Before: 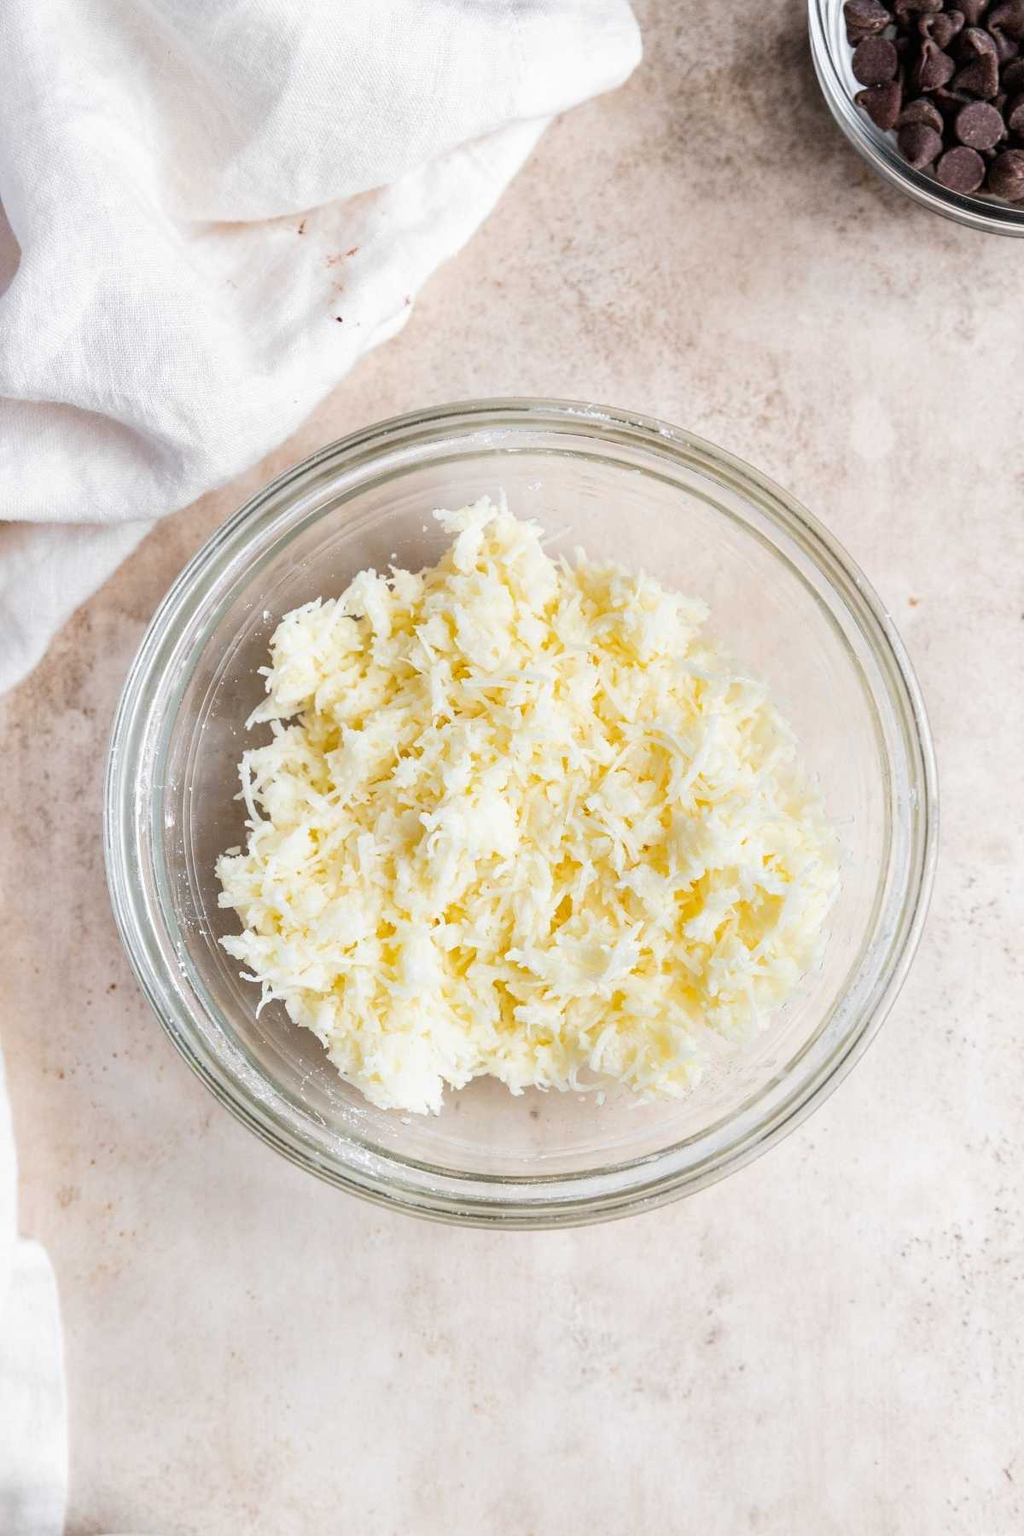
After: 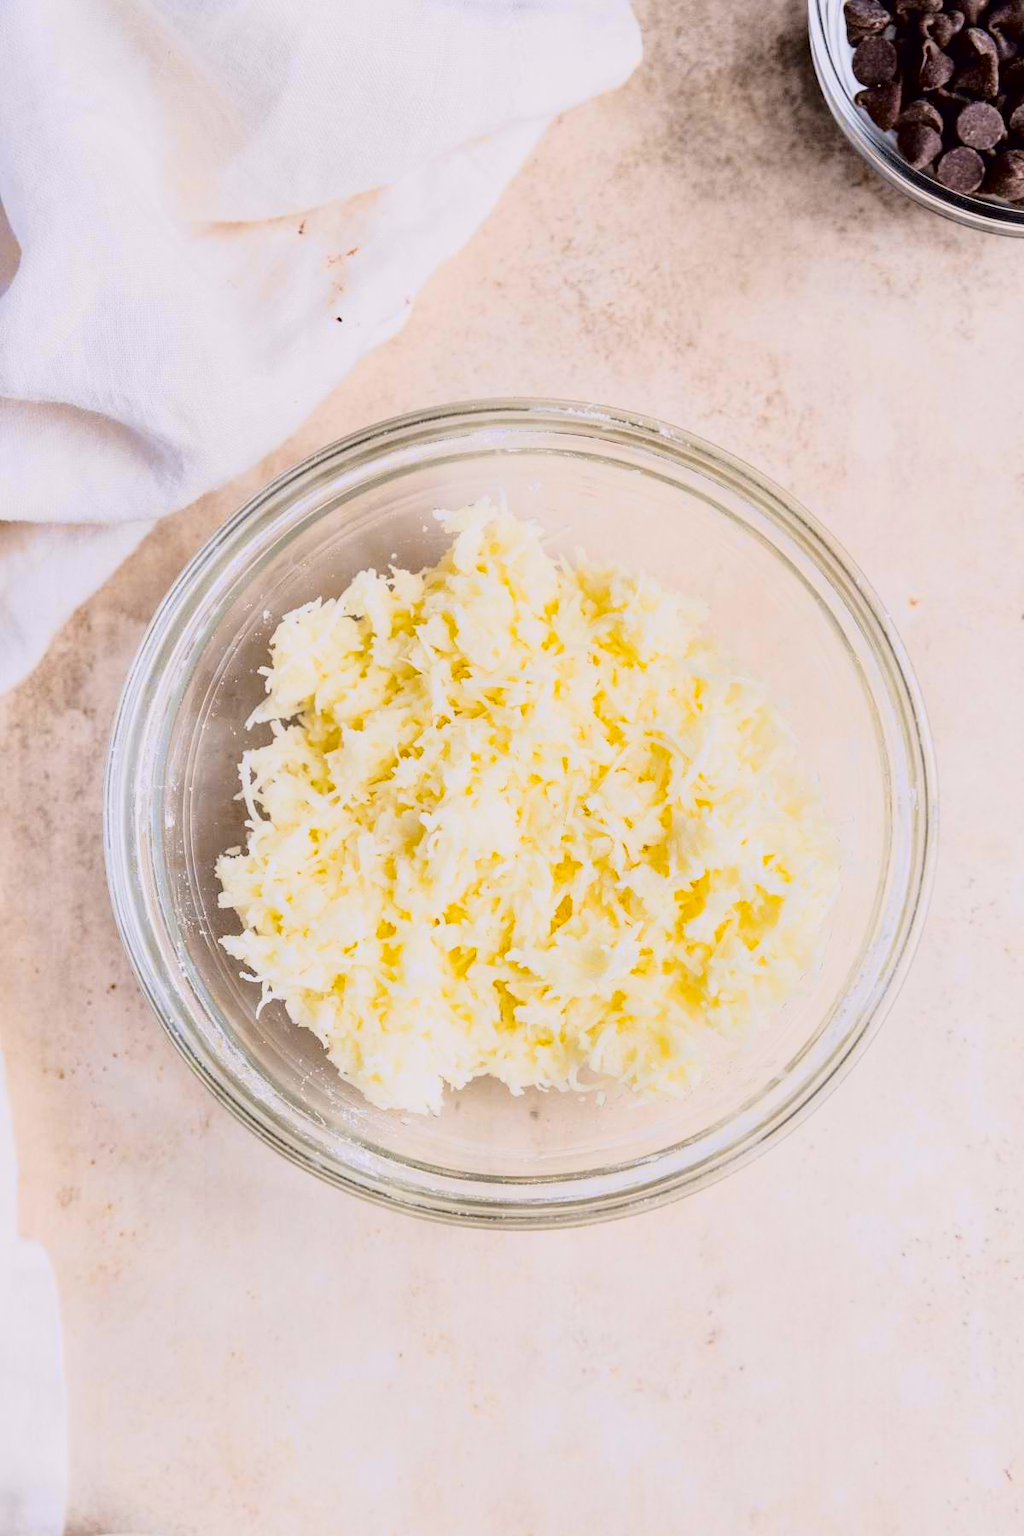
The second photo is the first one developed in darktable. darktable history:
color balance rgb: perceptual saturation grading › global saturation 25.658%
tone curve: curves: ch0 [(0.003, 0.003) (0.104, 0.026) (0.236, 0.181) (0.401, 0.443) (0.495, 0.55) (0.625, 0.67) (0.819, 0.841) (0.96, 0.899)]; ch1 [(0, 0) (0.161, 0.092) (0.37, 0.302) (0.424, 0.402) (0.45, 0.466) (0.495, 0.51) (0.573, 0.571) (0.638, 0.641) (0.751, 0.741) (1, 1)]; ch2 [(0, 0) (0.352, 0.403) (0.466, 0.443) (0.524, 0.526) (0.56, 0.556) (1, 1)], color space Lab, independent channels, preserve colors none
